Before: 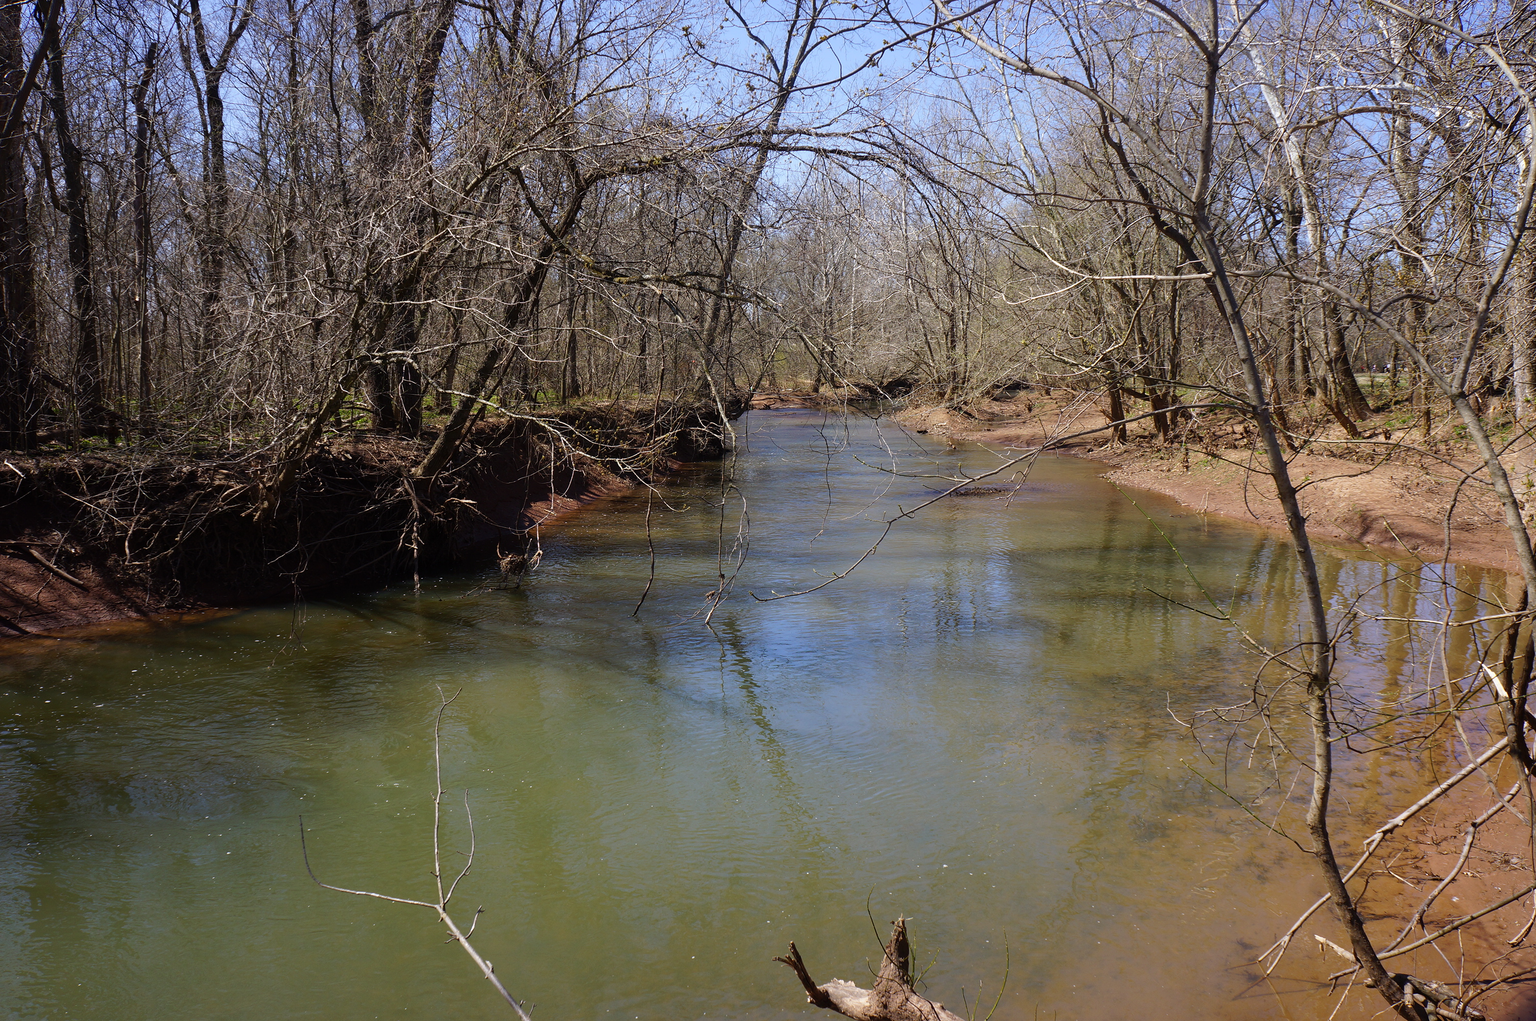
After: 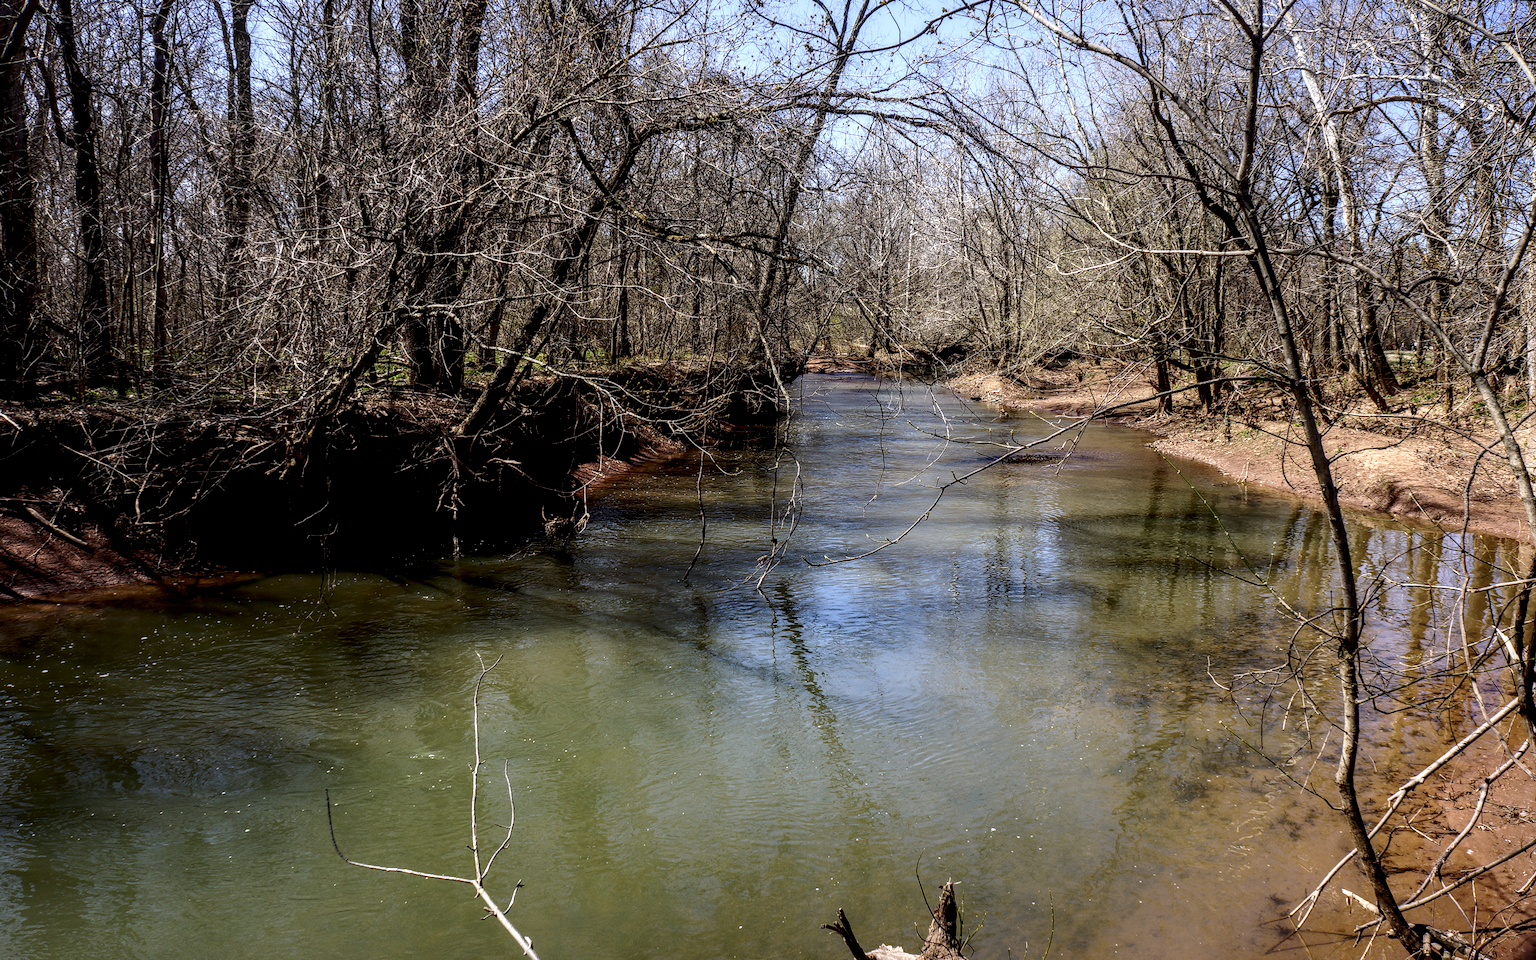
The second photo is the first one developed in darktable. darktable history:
rotate and perspective: rotation 0.679°, lens shift (horizontal) 0.136, crop left 0.009, crop right 0.991, crop top 0.078, crop bottom 0.95
contrast equalizer: octaves 7, y [[0.6 ×6], [0.55 ×6], [0 ×6], [0 ×6], [0 ×6]], mix -0.2
local contrast: highlights 12%, shadows 38%, detail 183%, midtone range 0.471
contrast brightness saturation: contrast 0.22
